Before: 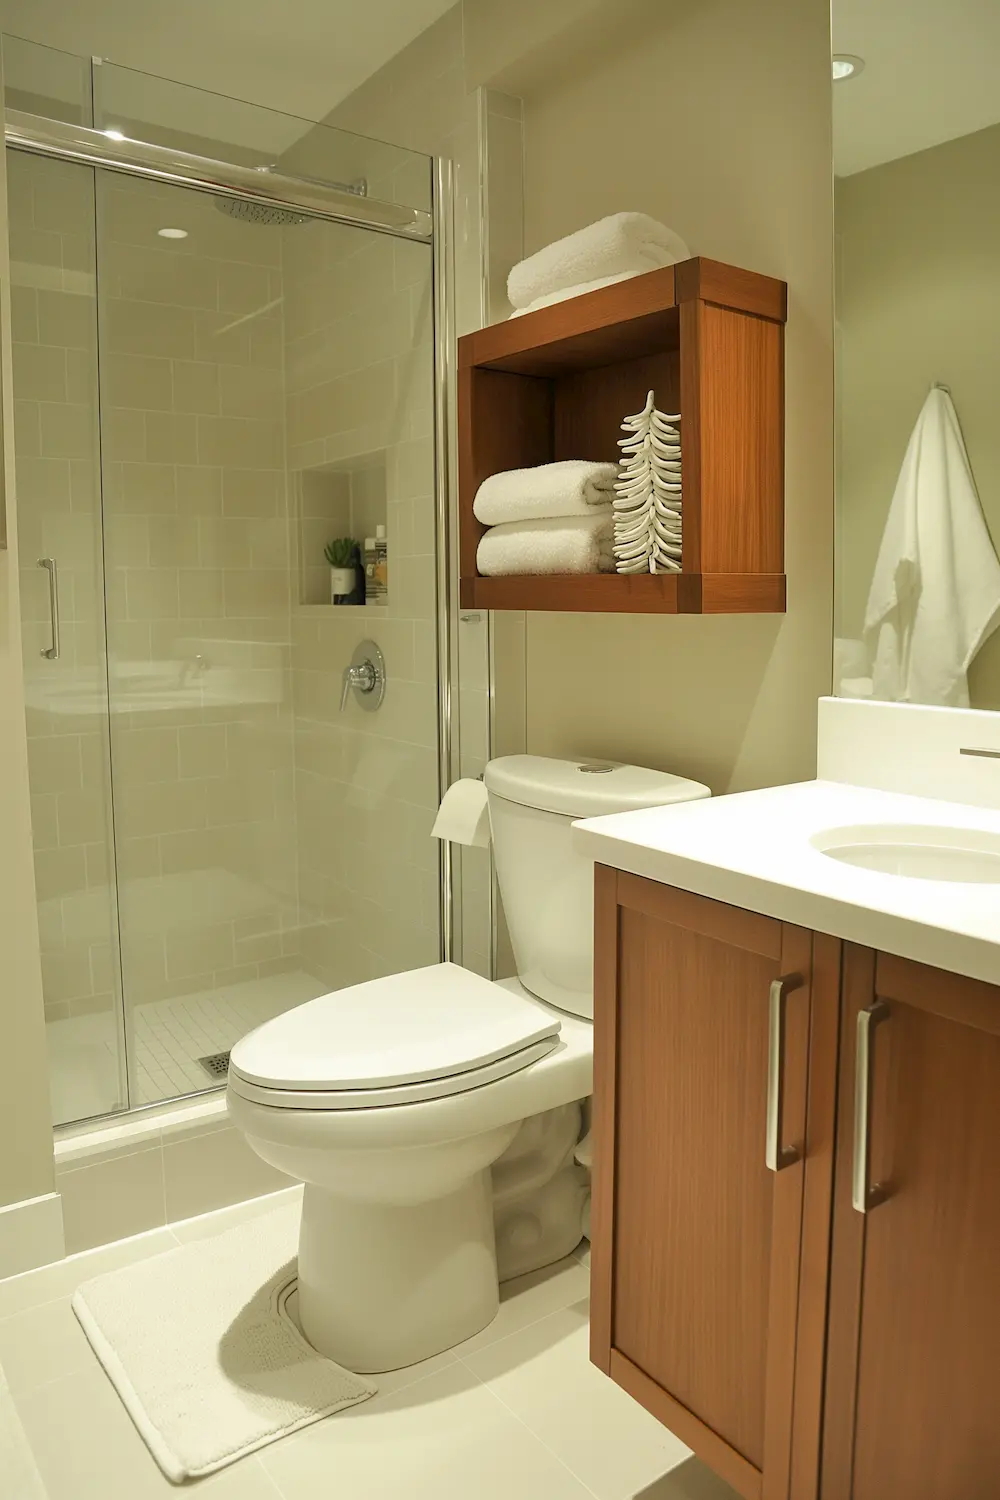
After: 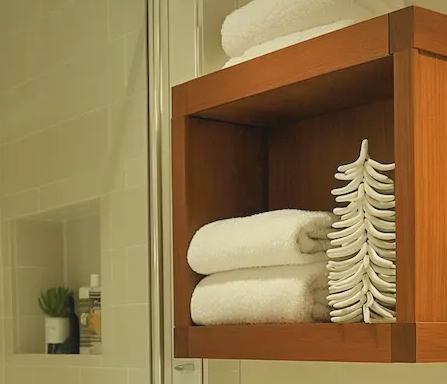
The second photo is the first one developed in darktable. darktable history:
contrast brightness saturation: contrast -0.102, brightness 0.051, saturation 0.081
crop: left 28.655%, top 16.799%, right 26.617%, bottom 57.559%
local contrast: mode bilateral grid, contrast 21, coarseness 50, detail 120%, midtone range 0.2
